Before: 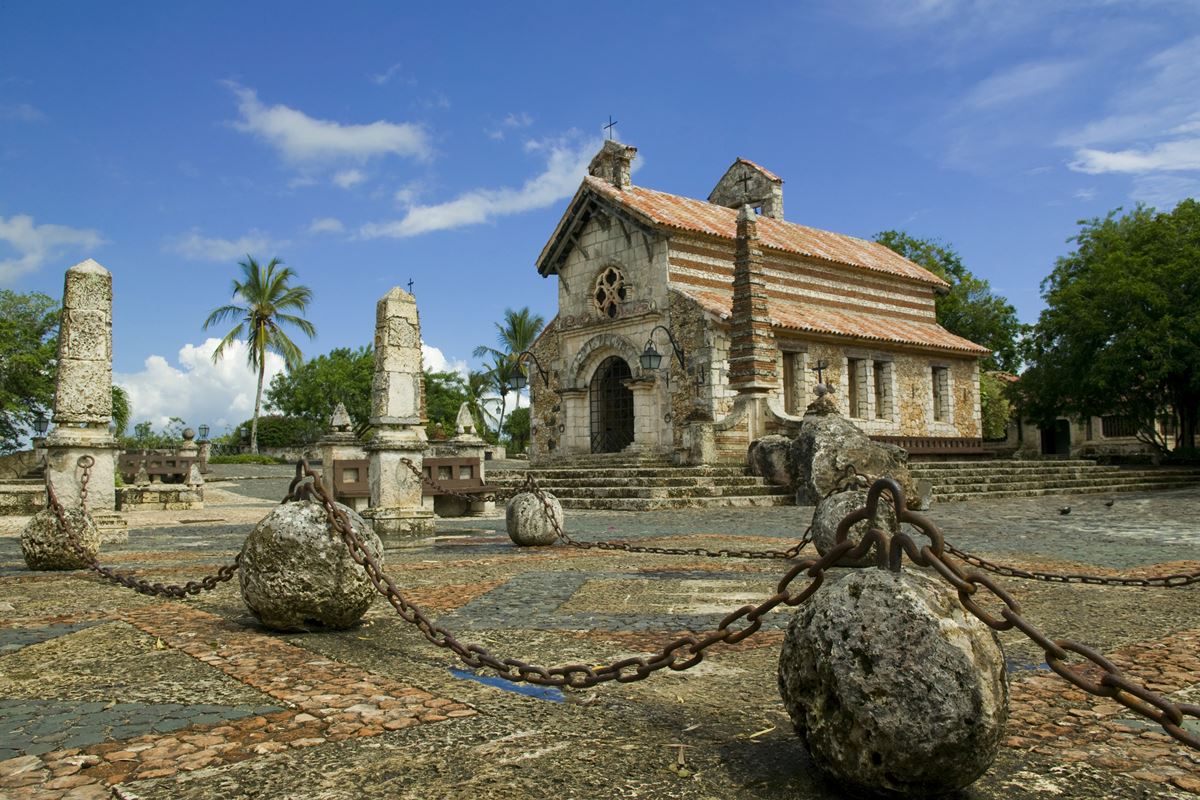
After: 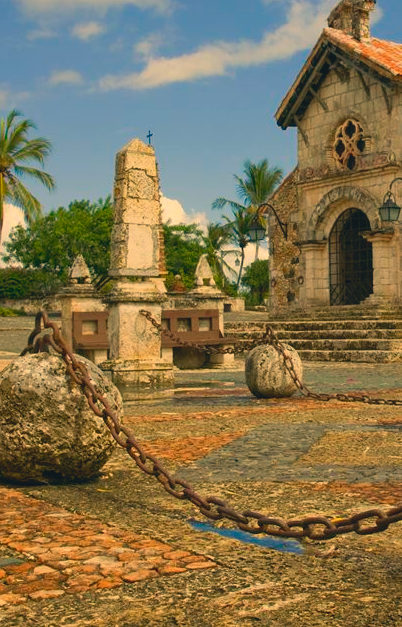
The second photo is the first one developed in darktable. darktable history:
white balance: red 1.123, blue 0.83
lowpass: radius 0.1, contrast 0.85, saturation 1.1, unbound 0
crop and rotate: left 21.77%, top 18.528%, right 44.676%, bottom 2.997%
color correction: highlights a* 5.38, highlights b* 5.3, shadows a* -4.26, shadows b* -5.11
